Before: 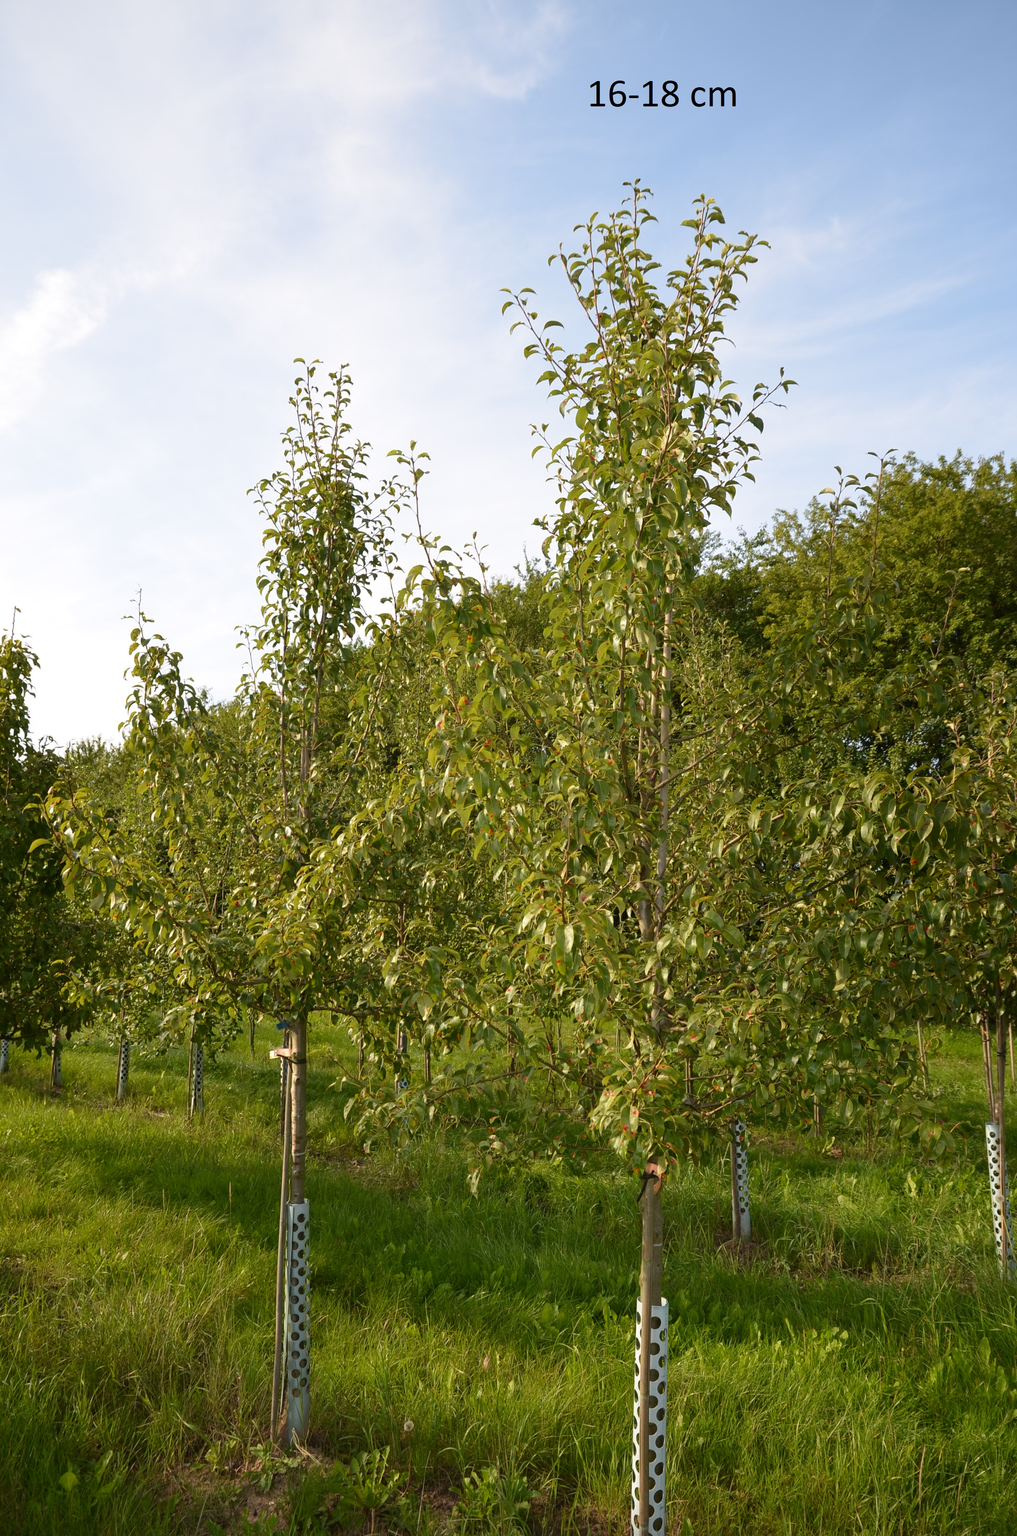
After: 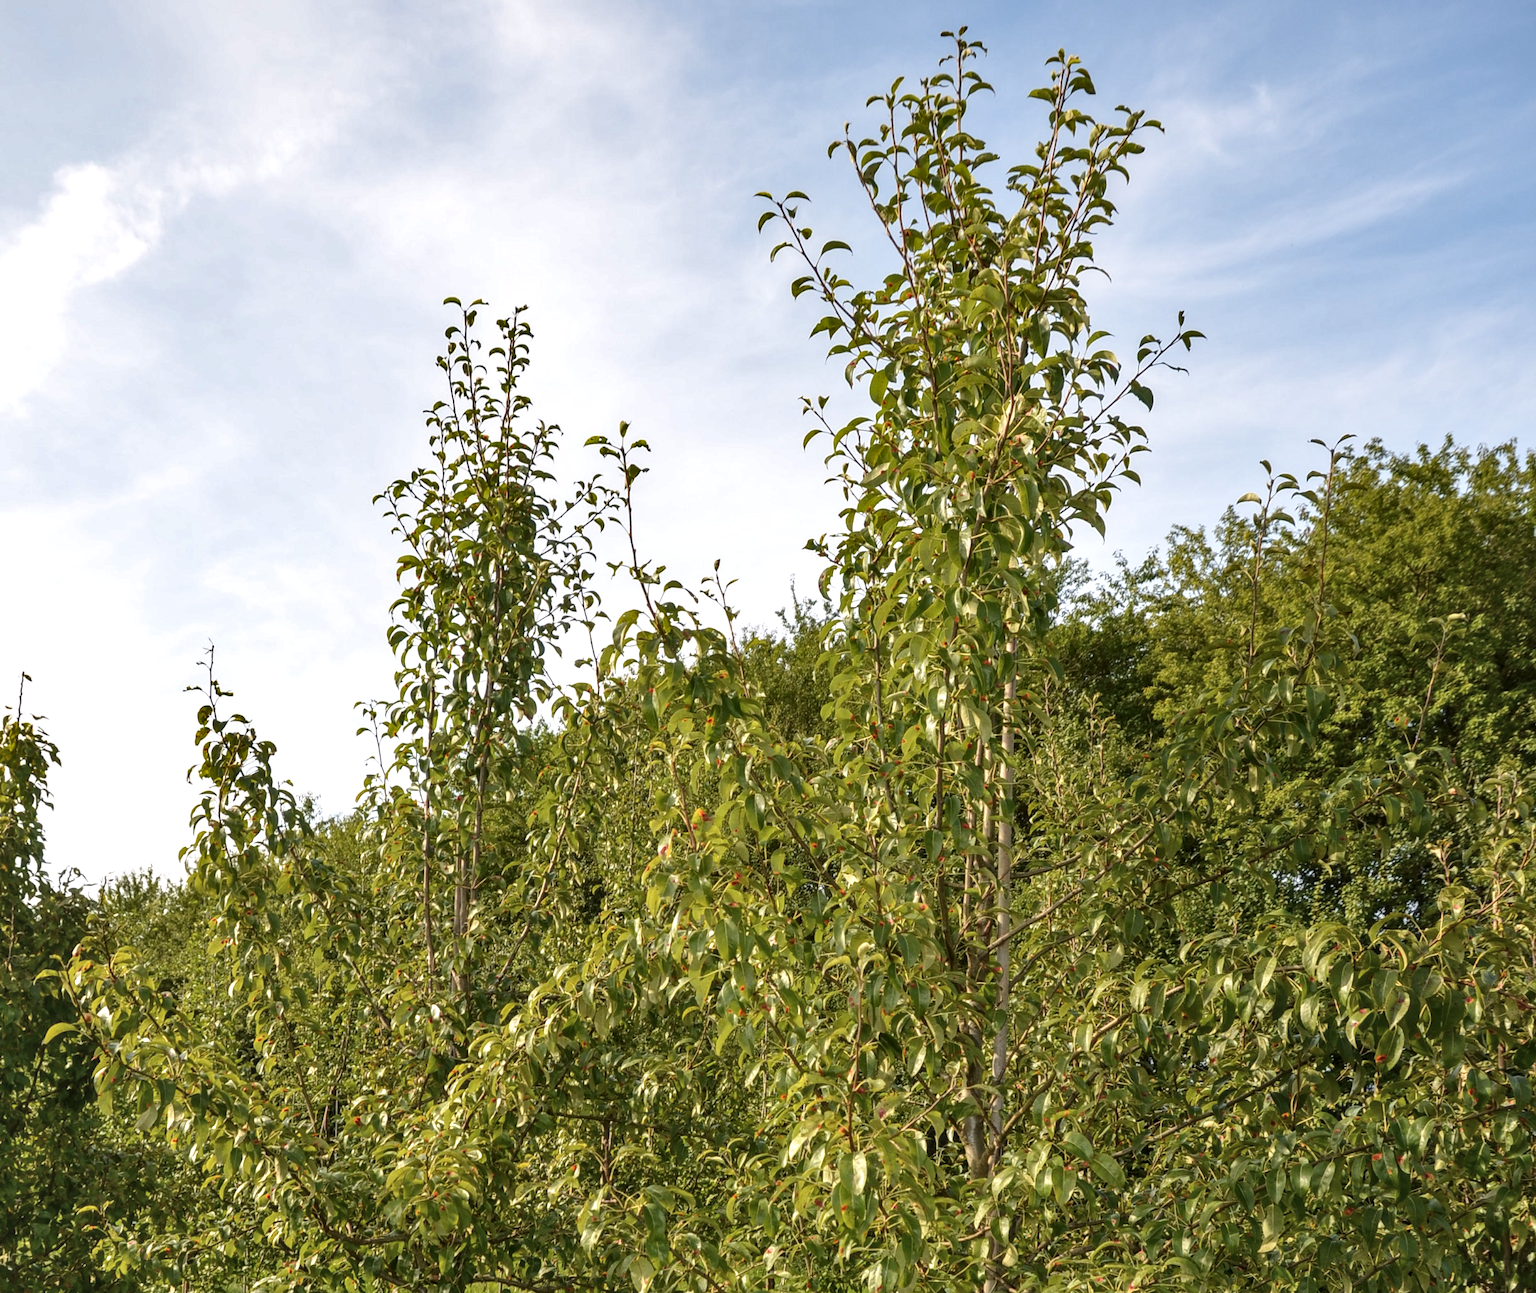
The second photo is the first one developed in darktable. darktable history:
exposure: black level correction -0.004, exposure 0.053 EV, compensate highlight preservation false
shadows and highlights: low approximation 0.01, soften with gaussian
crop and rotate: top 10.52%, bottom 33.706%
local contrast: highlights 61%, detail 143%, midtone range 0.434
